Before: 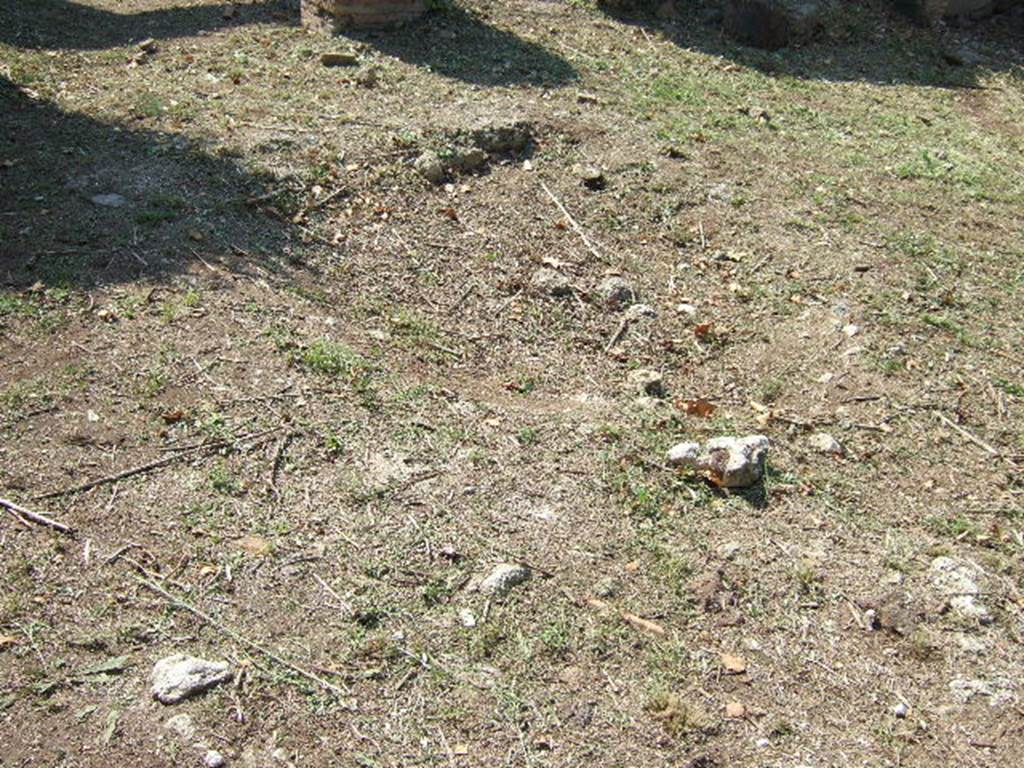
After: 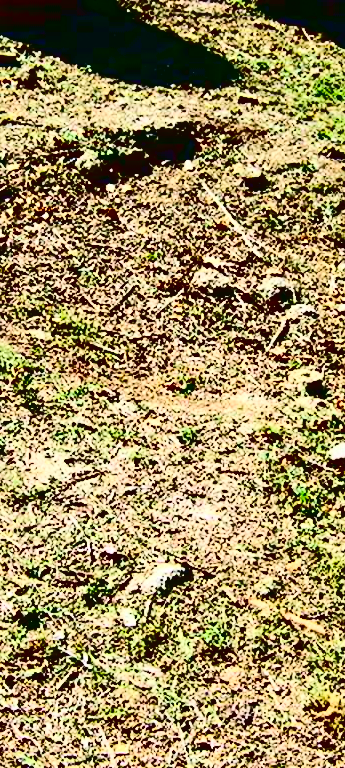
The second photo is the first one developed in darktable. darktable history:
crop: left 33.162%, right 33.136%
contrast brightness saturation: contrast 0.758, brightness -0.991, saturation 0.981
tone curve: curves: ch0 [(0, 0.026) (0.146, 0.158) (0.272, 0.34) (0.453, 0.627) (0.687, 0.829) (1, 1)], color space Lab, independent channels, preserve colors none
color balance rgb: perceptual saturation grading › global saturation 35.15%, perceptual saturation grading › highlights -29.939%, perceptual saturation grading › shadows 34.503%
